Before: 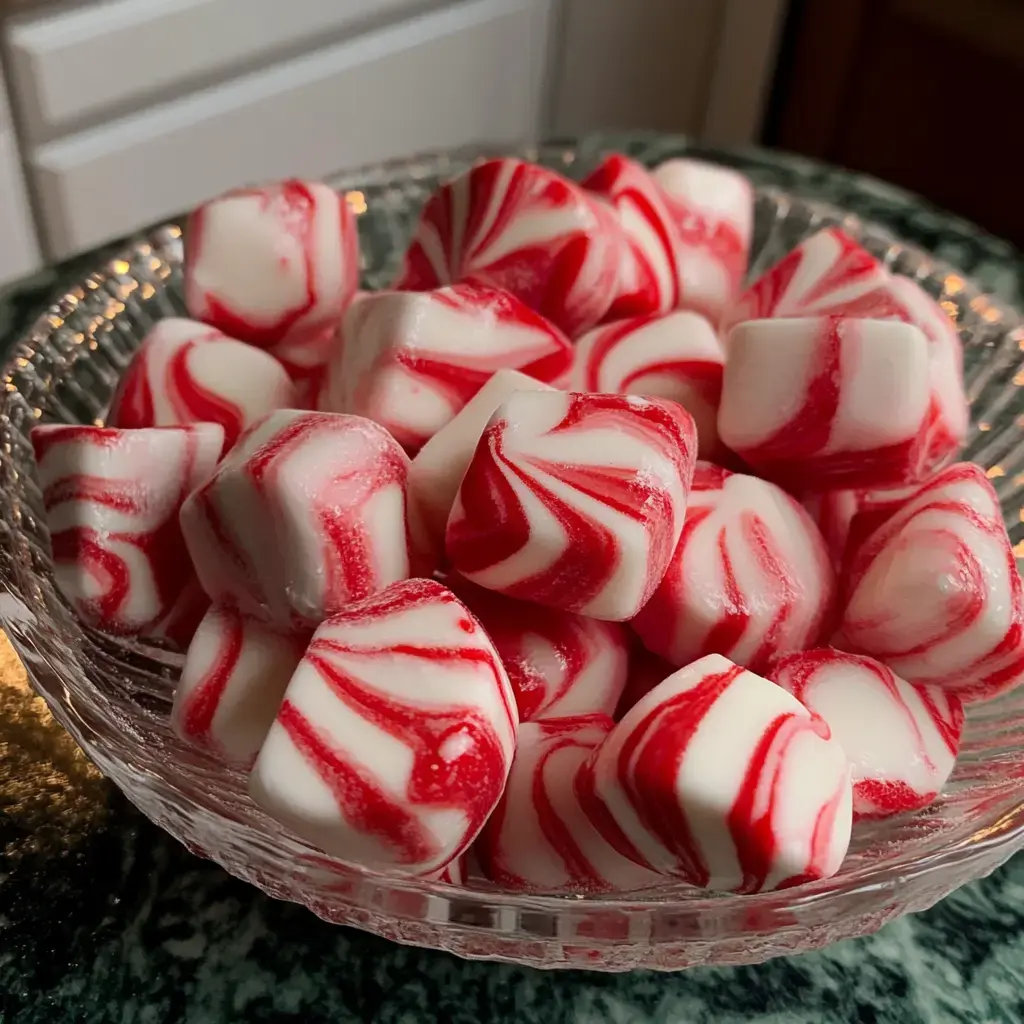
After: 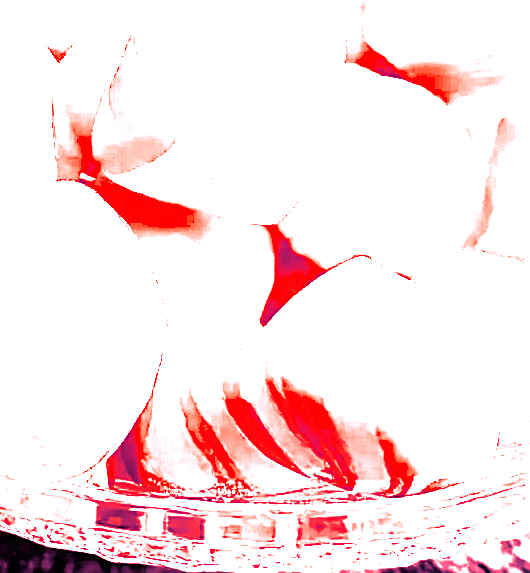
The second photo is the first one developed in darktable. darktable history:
white balance: red 4.26, blue 1.802
sharpen: on, module defaults
split-toning: shadows › hue 277.2°, shadows › saturation 0.74
crop: left 34.479%, top 38.822%, right 13.718%, bottom 5.172%
